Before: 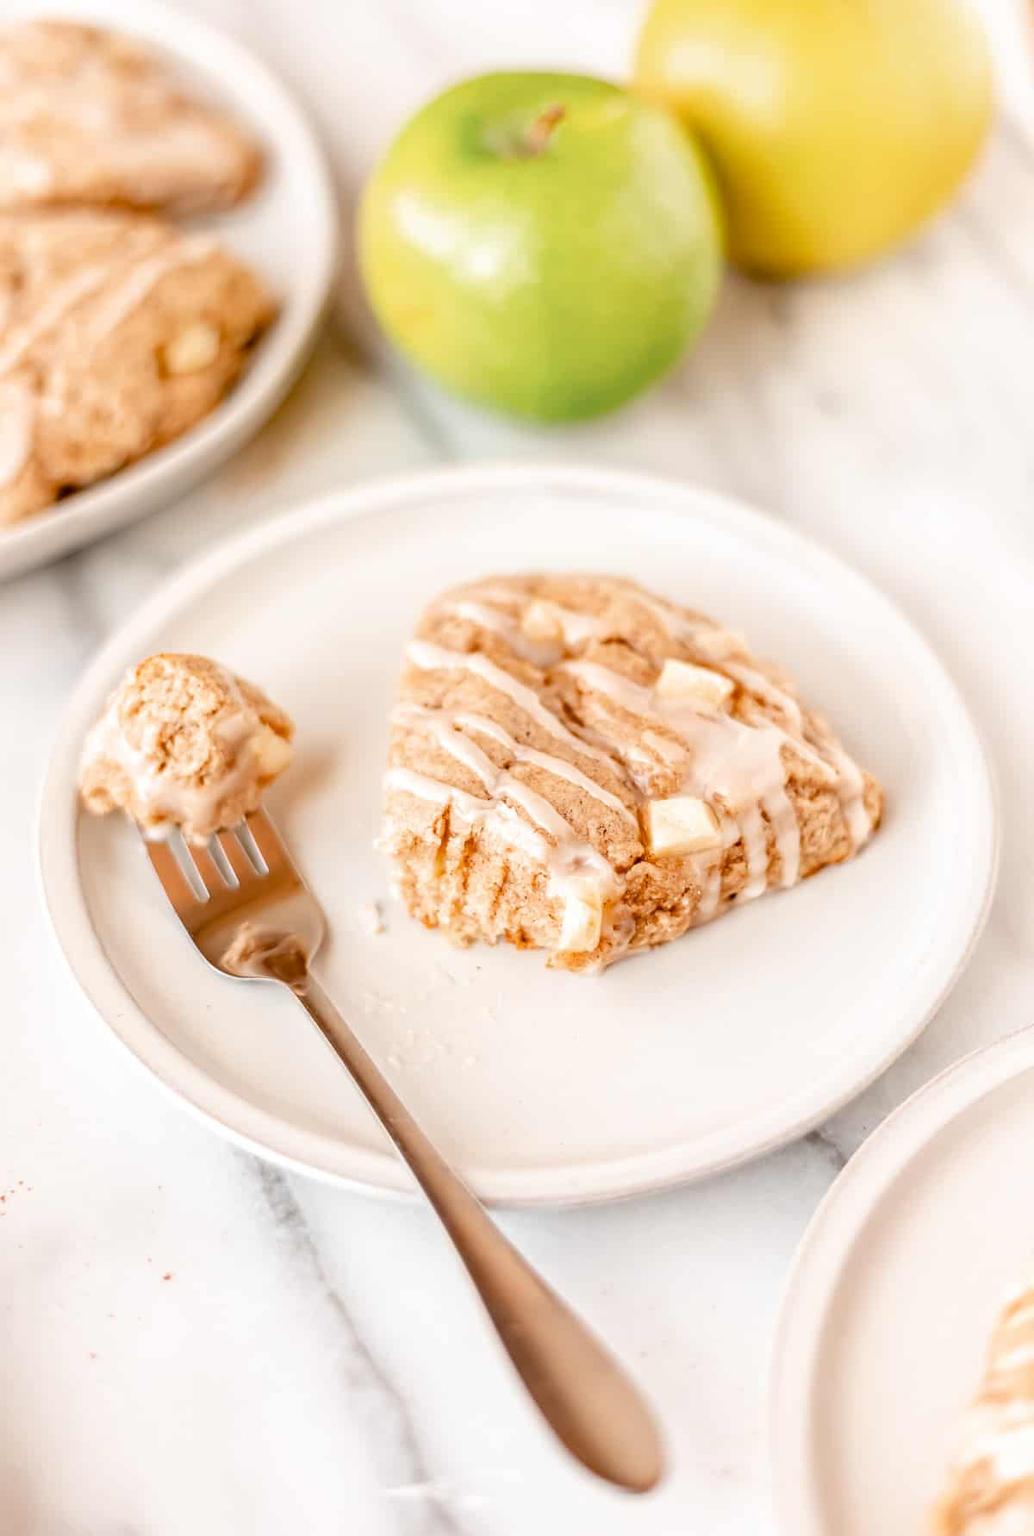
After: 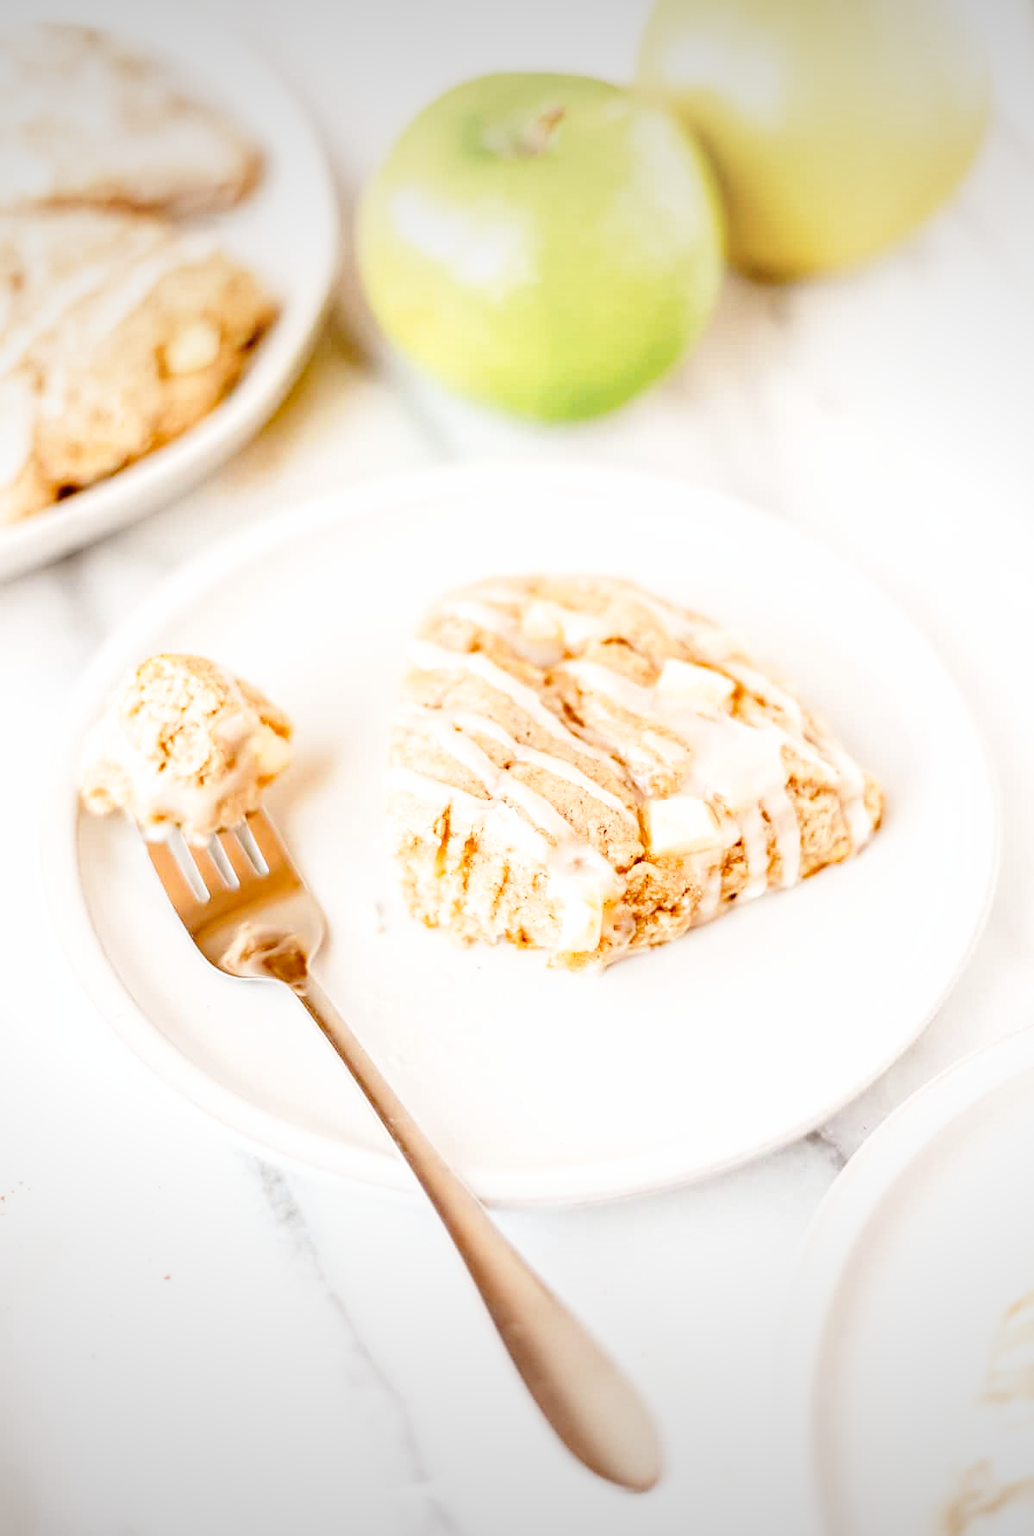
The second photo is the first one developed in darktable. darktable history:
contrast brightness saturation: saturation -0.05
white balance: red 0.986, blue 1.01
vignetting: fall-off radius 100%, width/height ratio 1.337
base curve: curves: ch0 [(0, 0) (0.008, 0.007) (0.022, 0.029) (0.048, 0.089) (0.092, 0.197) (0.191, 0.399) (0.275, 0.534) (0.357, 0.65) (0.477, 0.78) (0.542, 0.833) (0.799, 0.973) (1, 1)], preserve colors none
